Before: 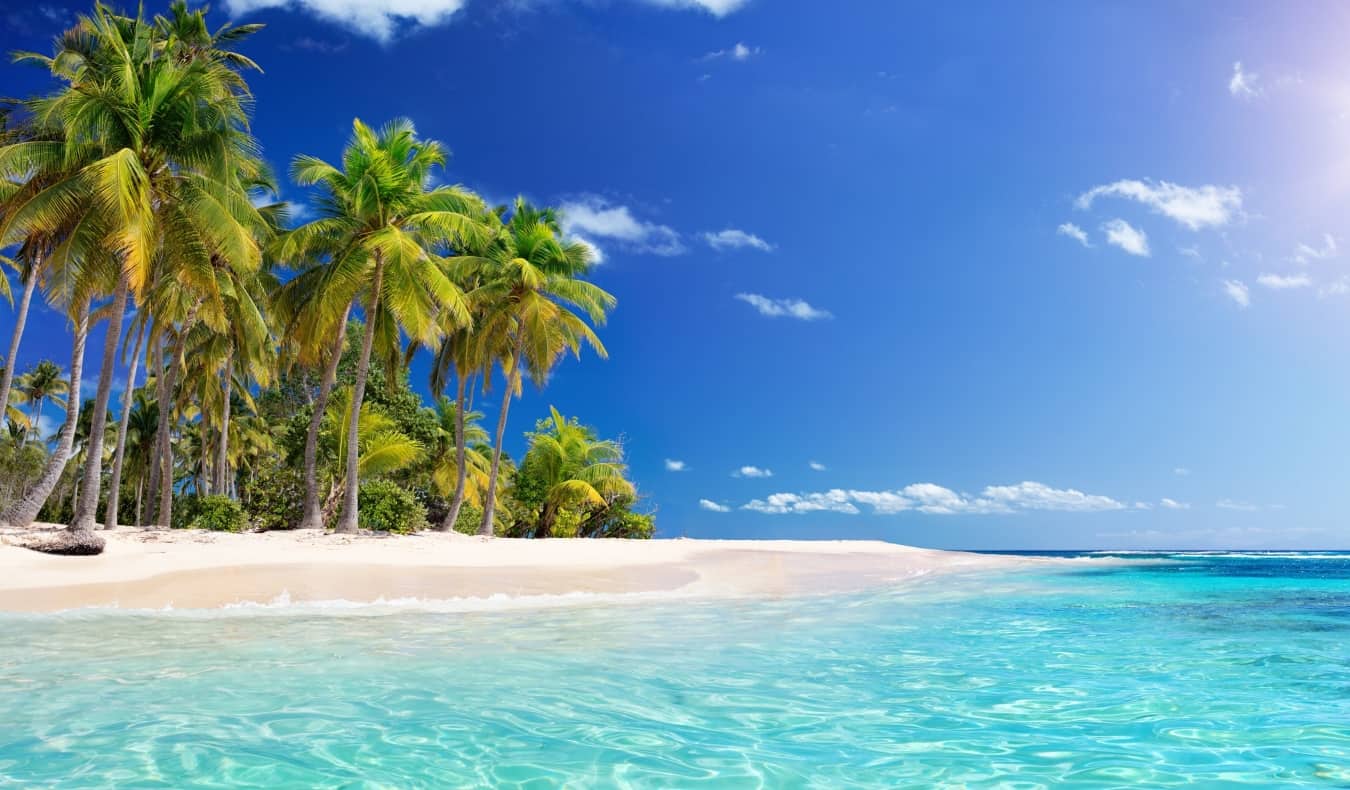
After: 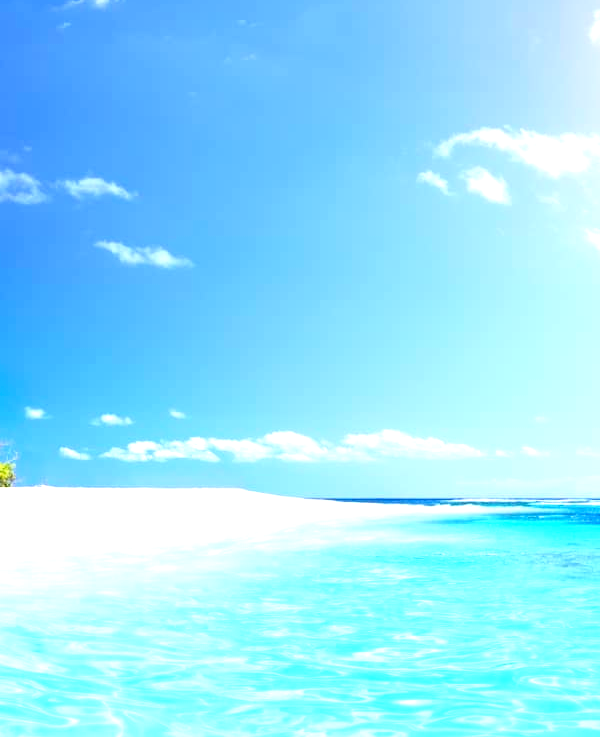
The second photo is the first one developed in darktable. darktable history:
tone curve: curves: ch0 [(0, 0) (0.004, 0.001) (0.133, 0.112) (0.325, 0.362) (0.832, 0.893) (1, 1)], color space Lab, linked channels, preserve colors none
exposure: black level correction 0, exposure 1 EV, compensate exposure bias true, compensate highlight preservation false
crop: left 47.464%, top 6.641%, right 8.045%
